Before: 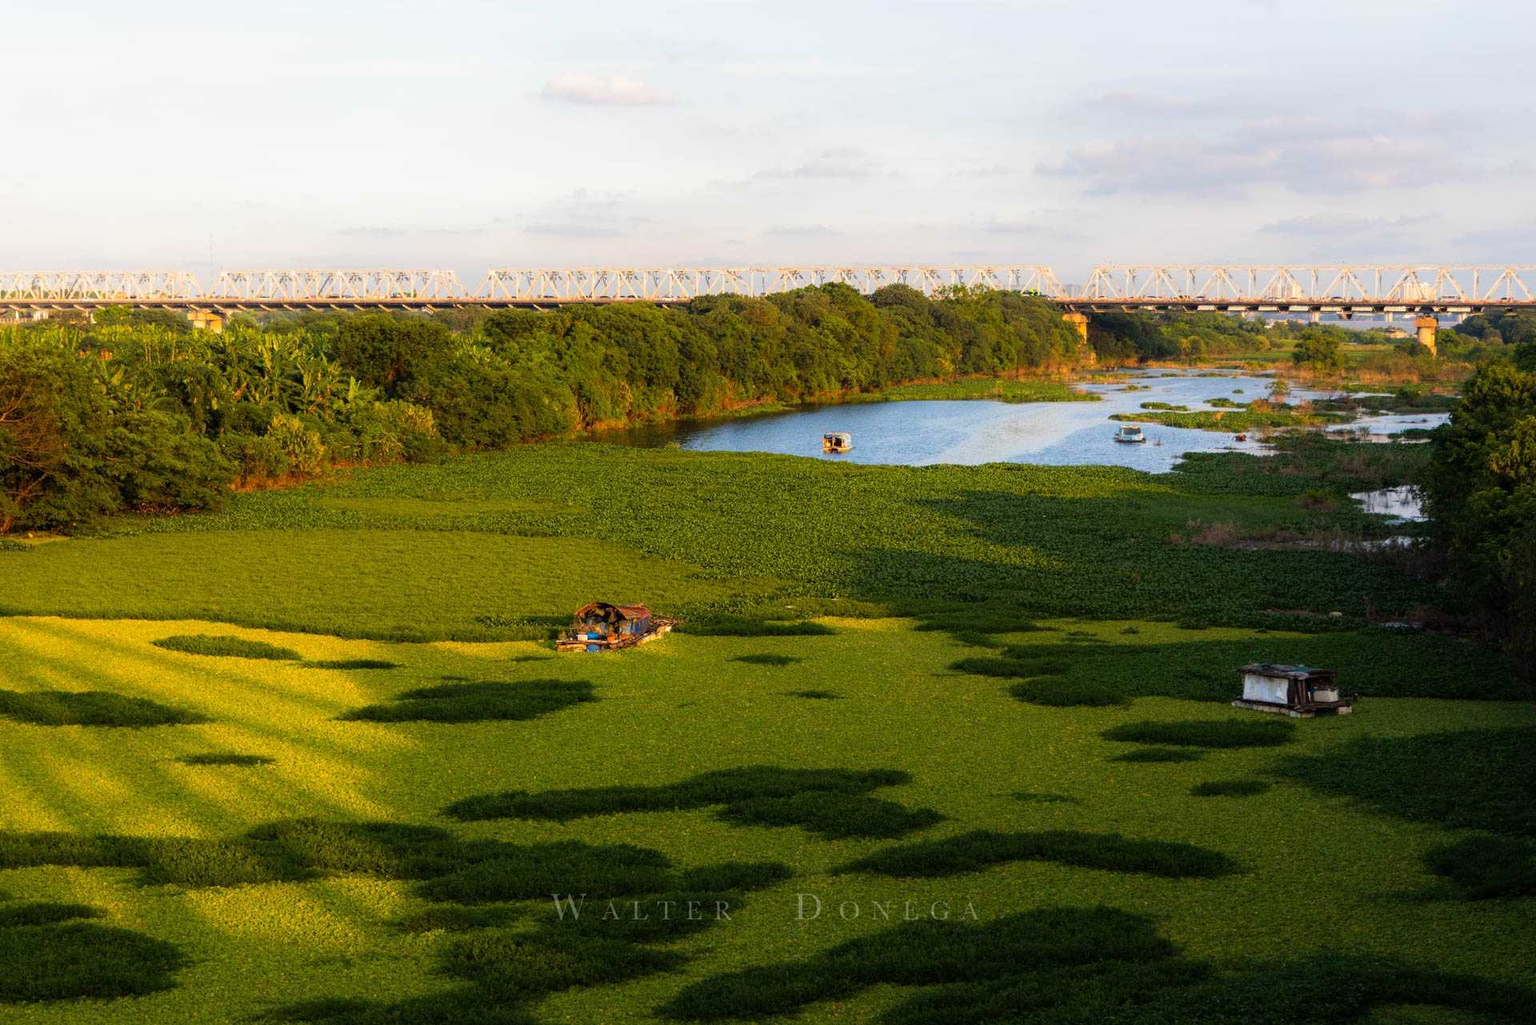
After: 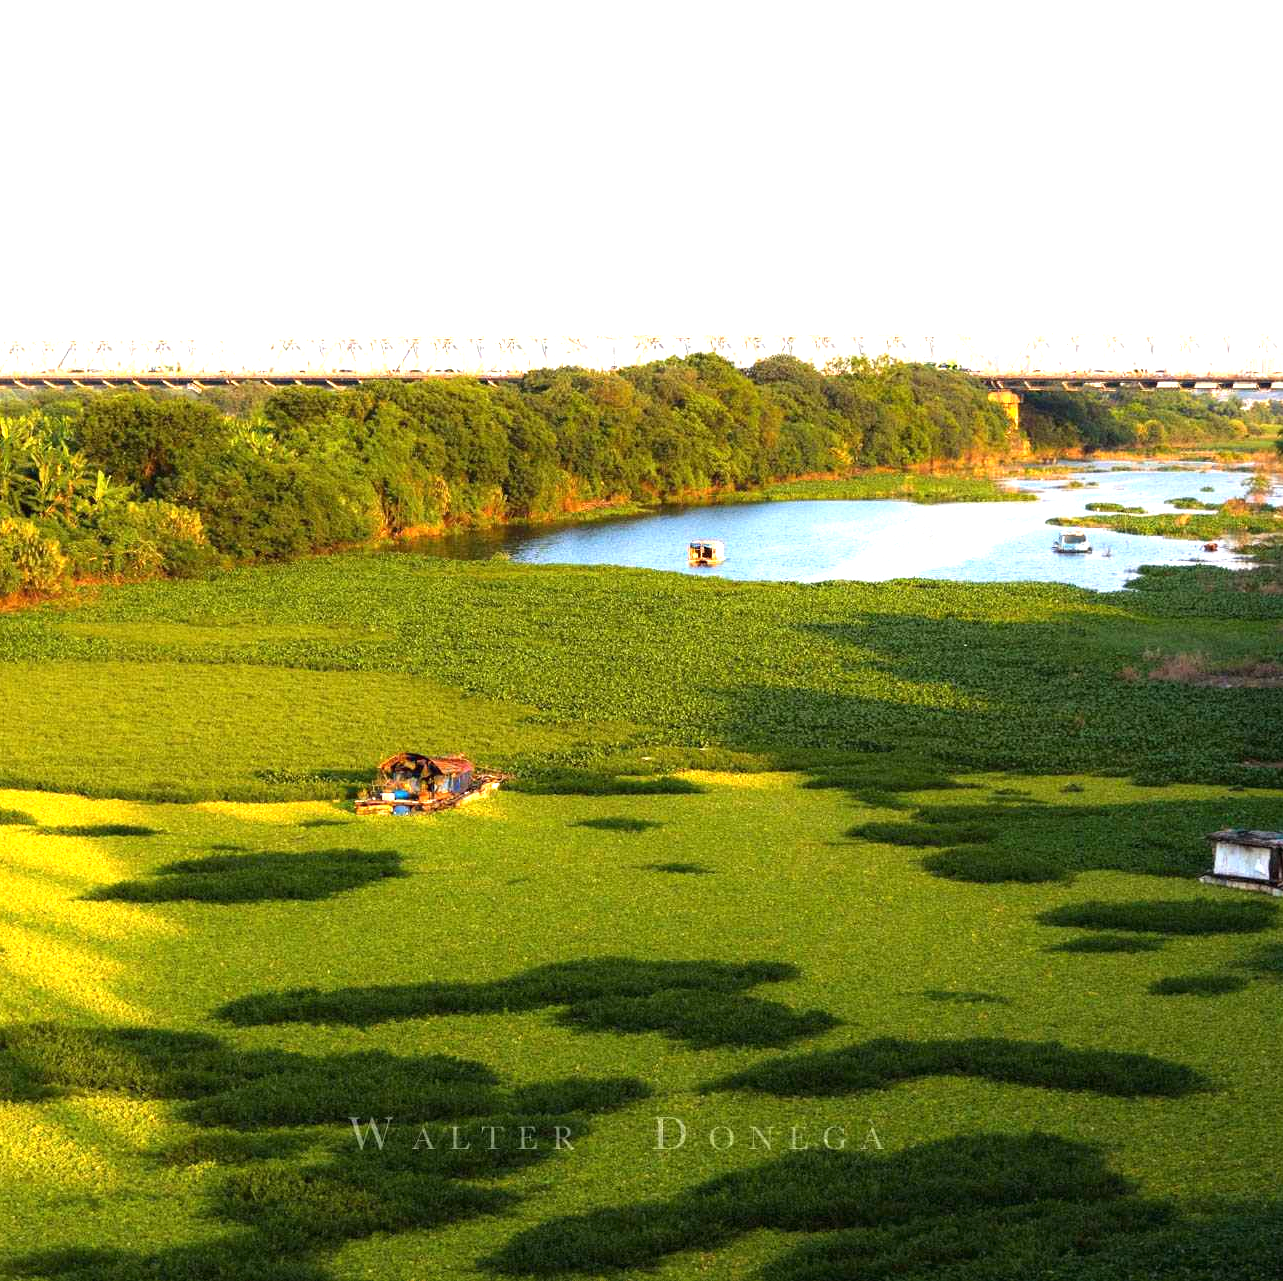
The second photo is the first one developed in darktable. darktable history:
crop and rotate: left 17.732%, right 15.423%
exposure: black level correction 0, exposure 1.173 EV, compensate exposure bias true, compensate highlight preservation false
